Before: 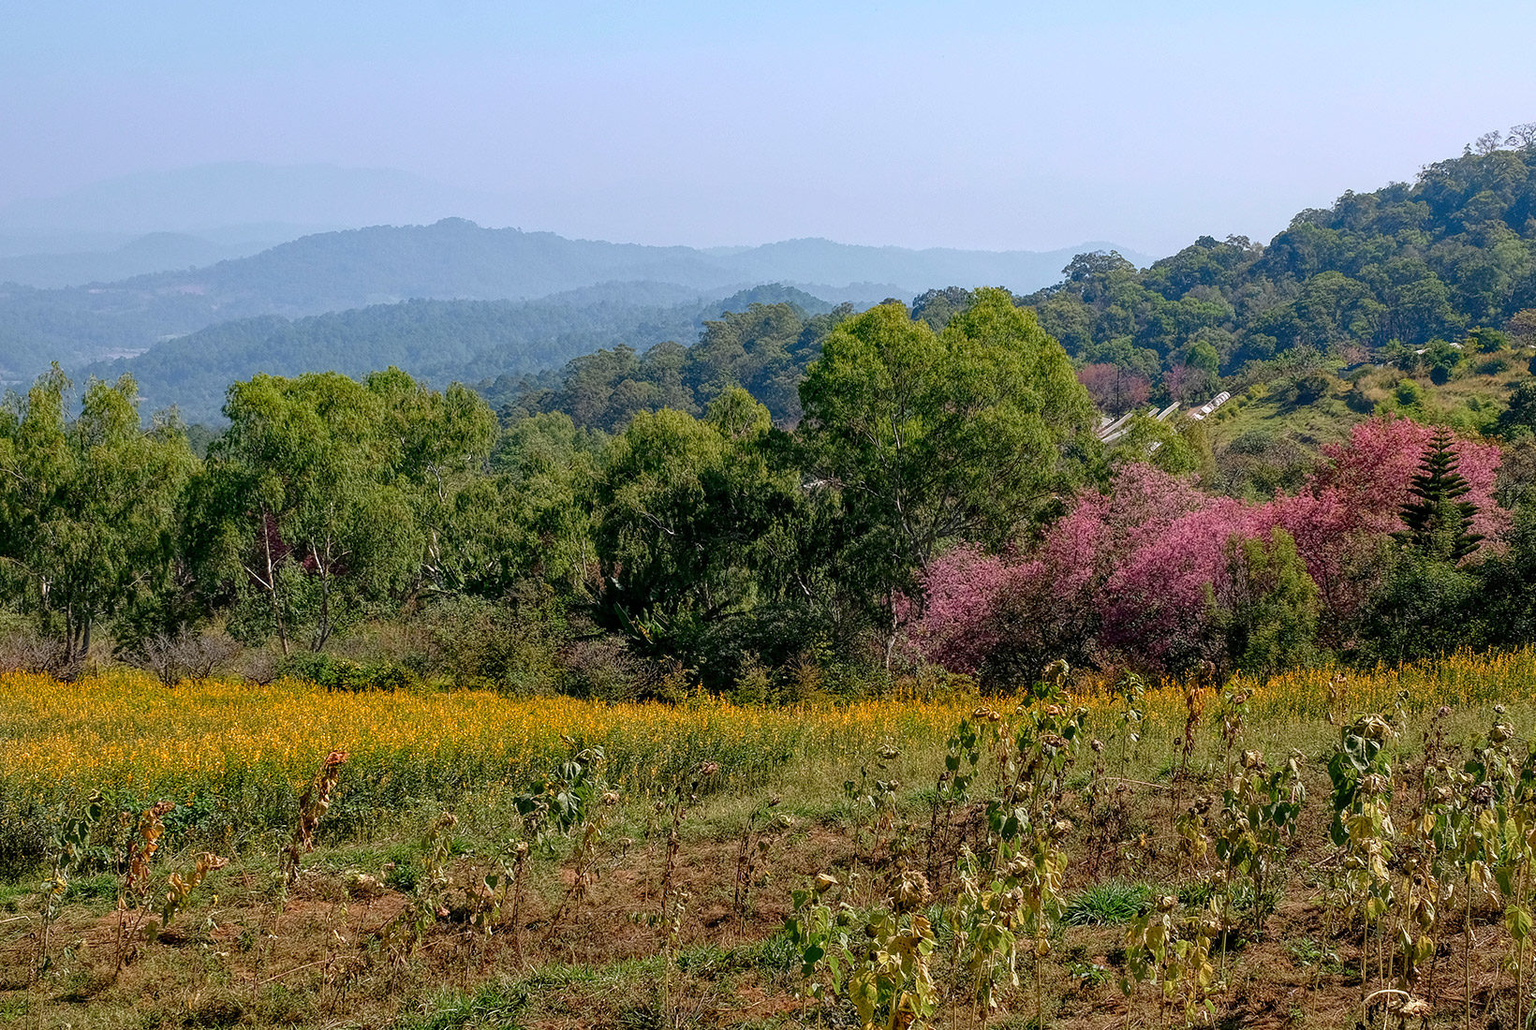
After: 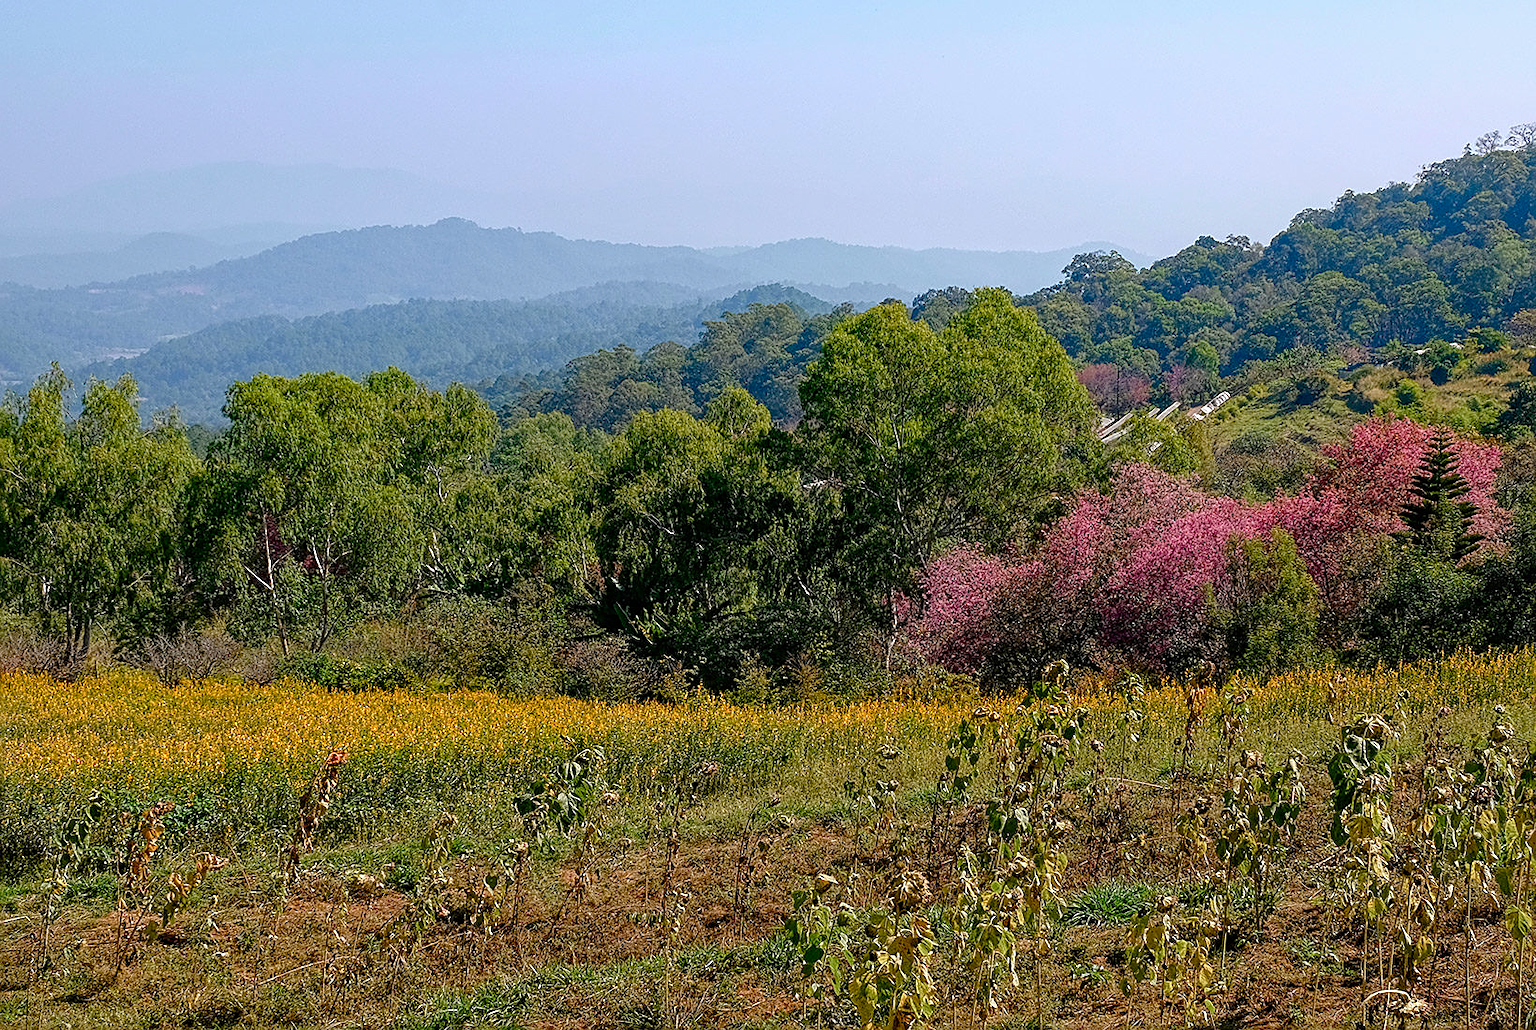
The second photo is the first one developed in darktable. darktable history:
sharpen: on, module defaults
color balance rgb: perceptual saturation grading › global saturation 20%, perceptual saturation grading › highlights -25.671%, perceptual saturation grading › shadows 23.988%
